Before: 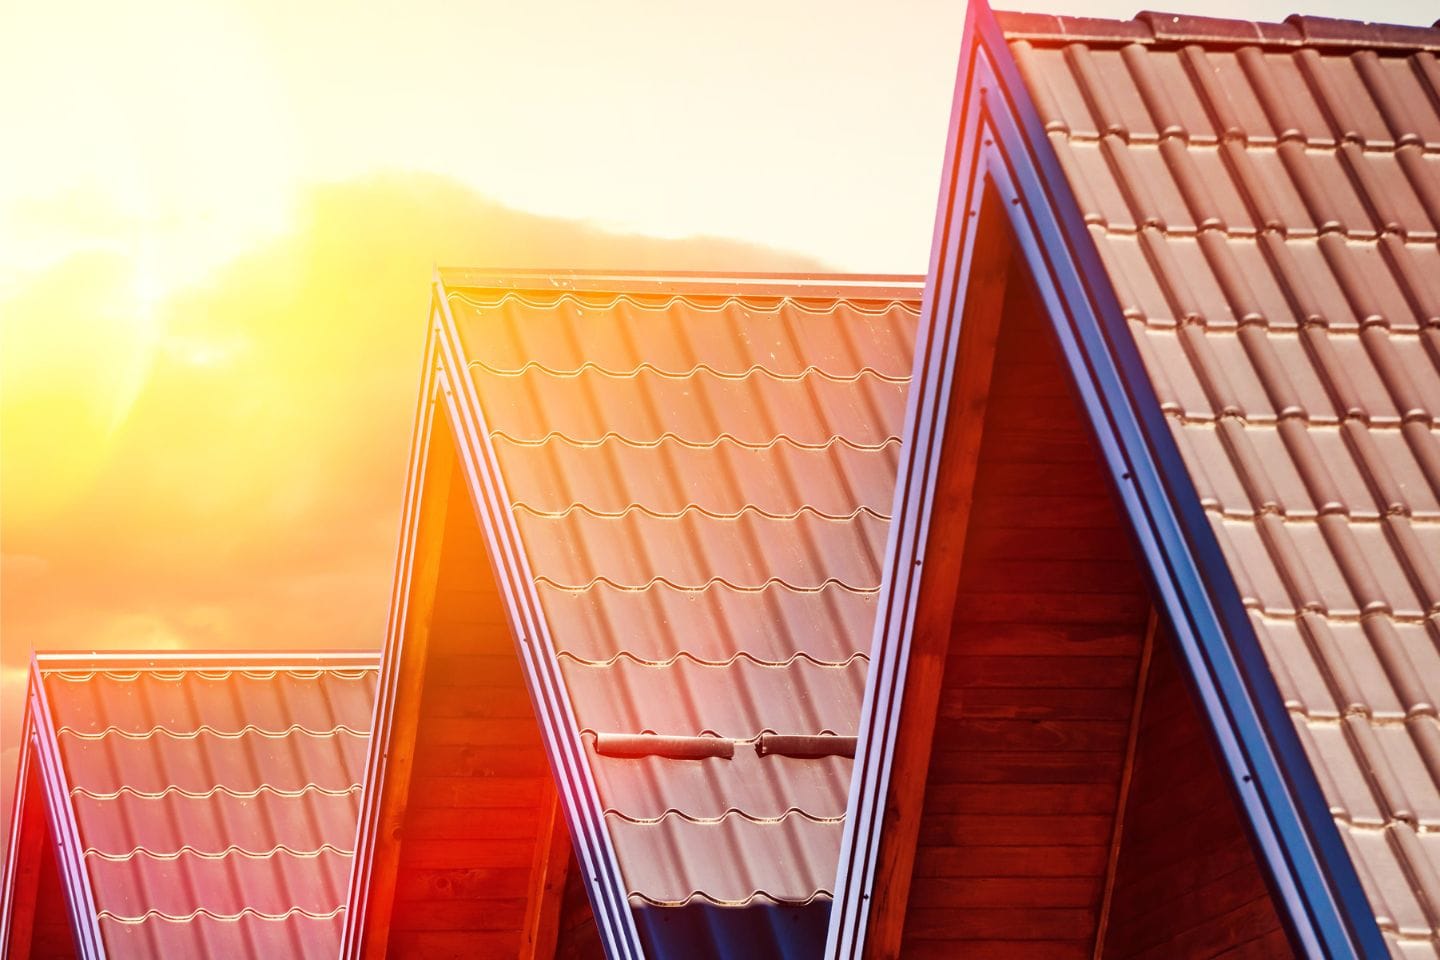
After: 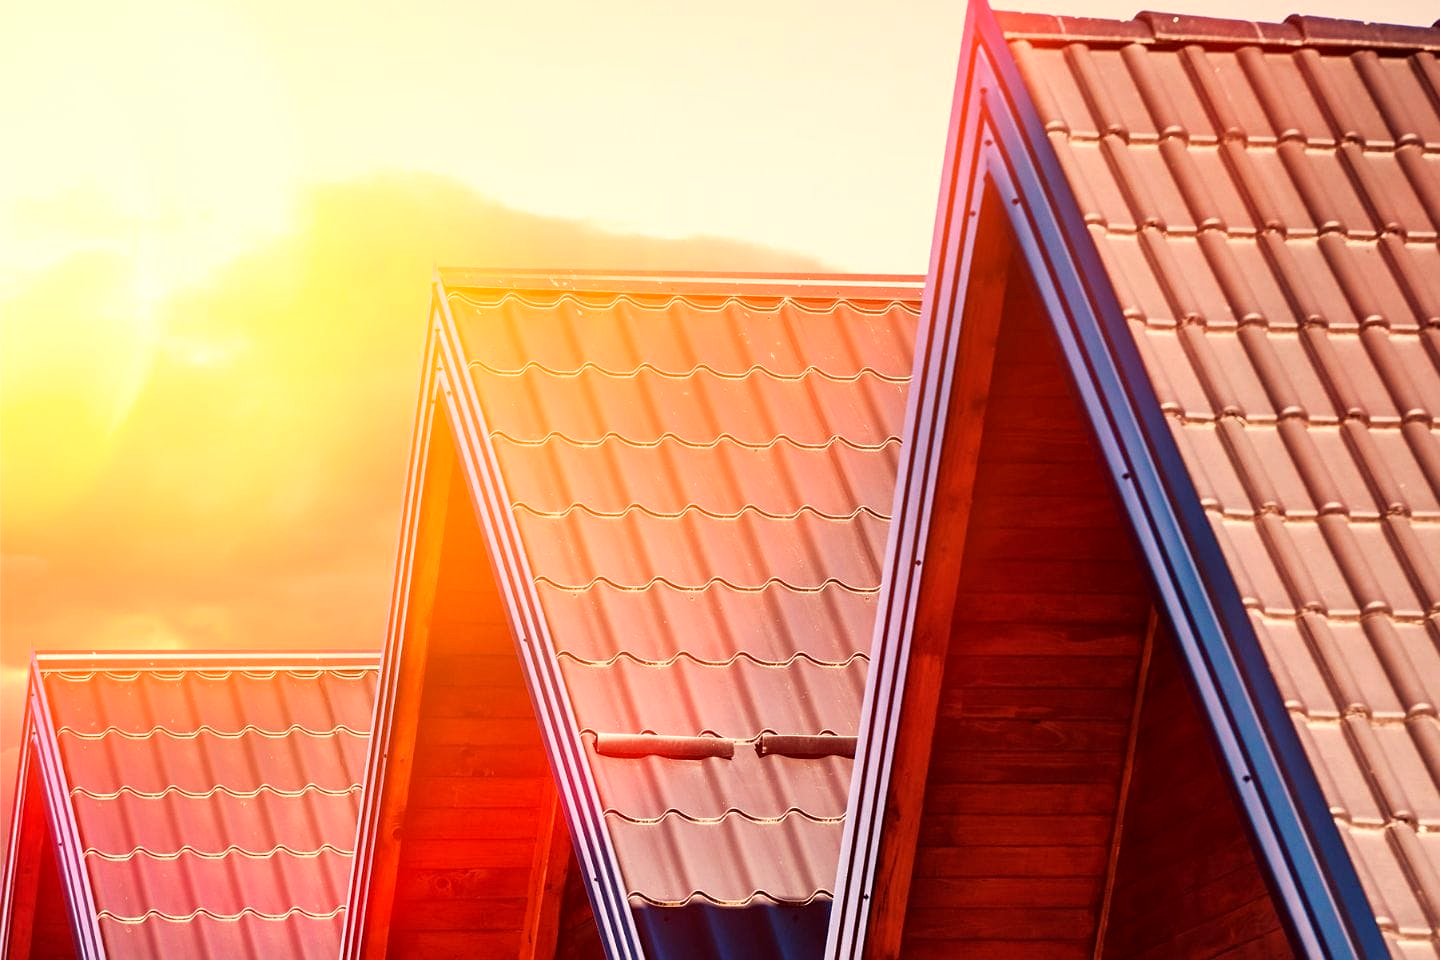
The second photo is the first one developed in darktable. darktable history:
sharpen: radius 1.272, amount 0.305, threshold 0
exposure: black level correction 0.001, compensate highlight preservation false
white balance: red 1.127, blue 0.943
contrast equalizer: y [[0.5 ×6], [0.5 ×6], [0.5, 0.5, 0.501, 0.545, 0.707, 0.863], [0 ×6], [0 ×6]]
